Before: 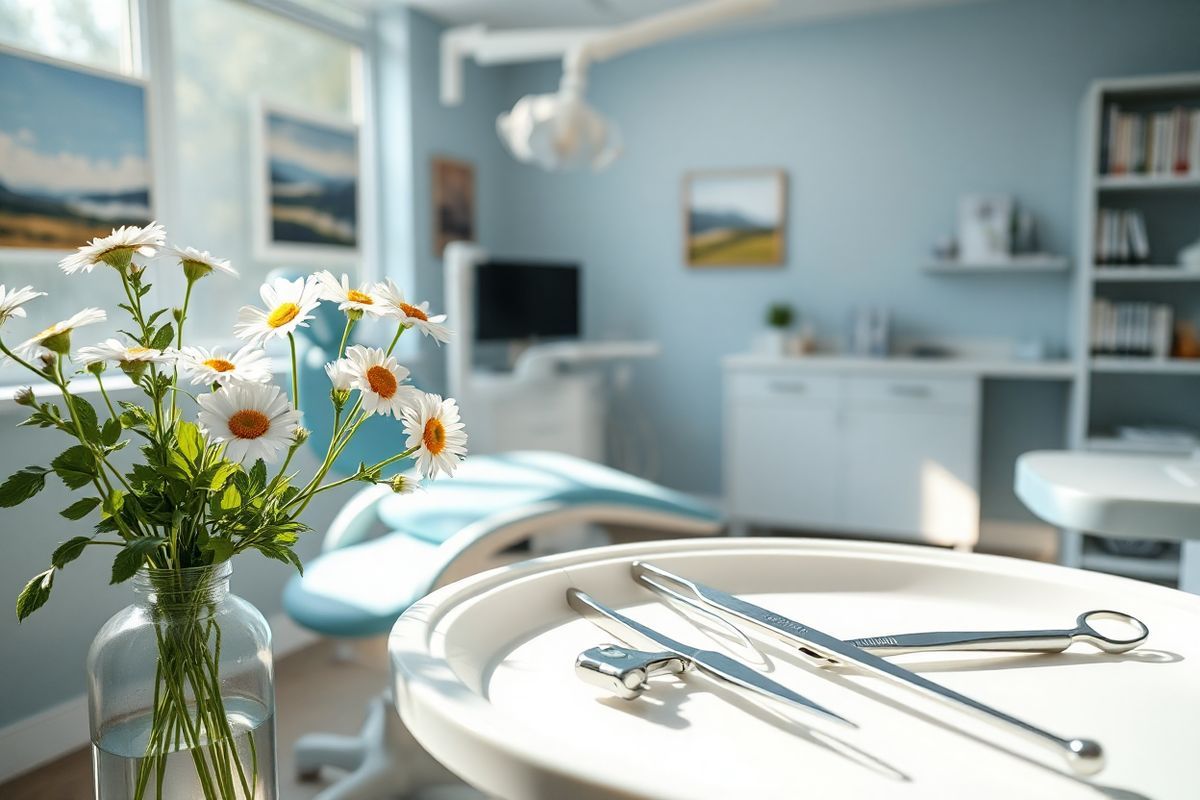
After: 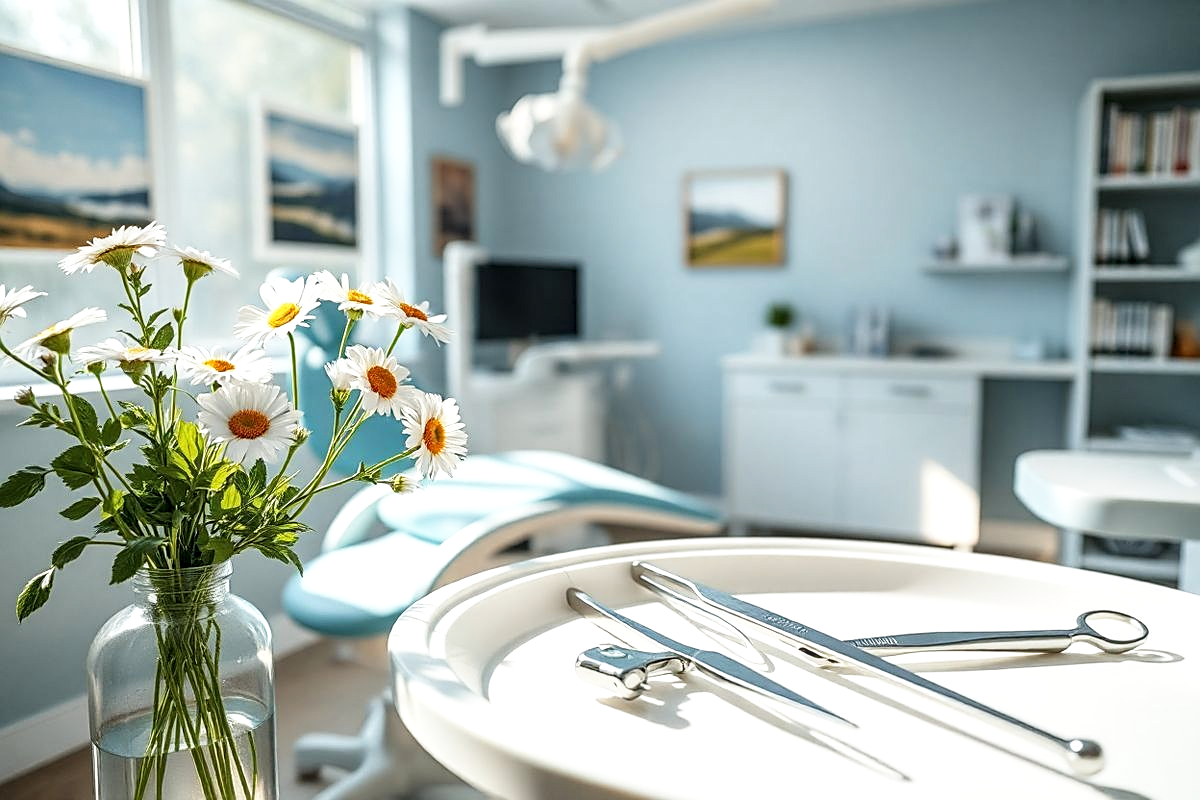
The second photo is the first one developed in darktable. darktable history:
sharpen: on, module defaults
base curve: curves: ch0 [(0, 0) (0.666, 0.806) (1, 1)], preserve colors none
local contrast: detail 130%
